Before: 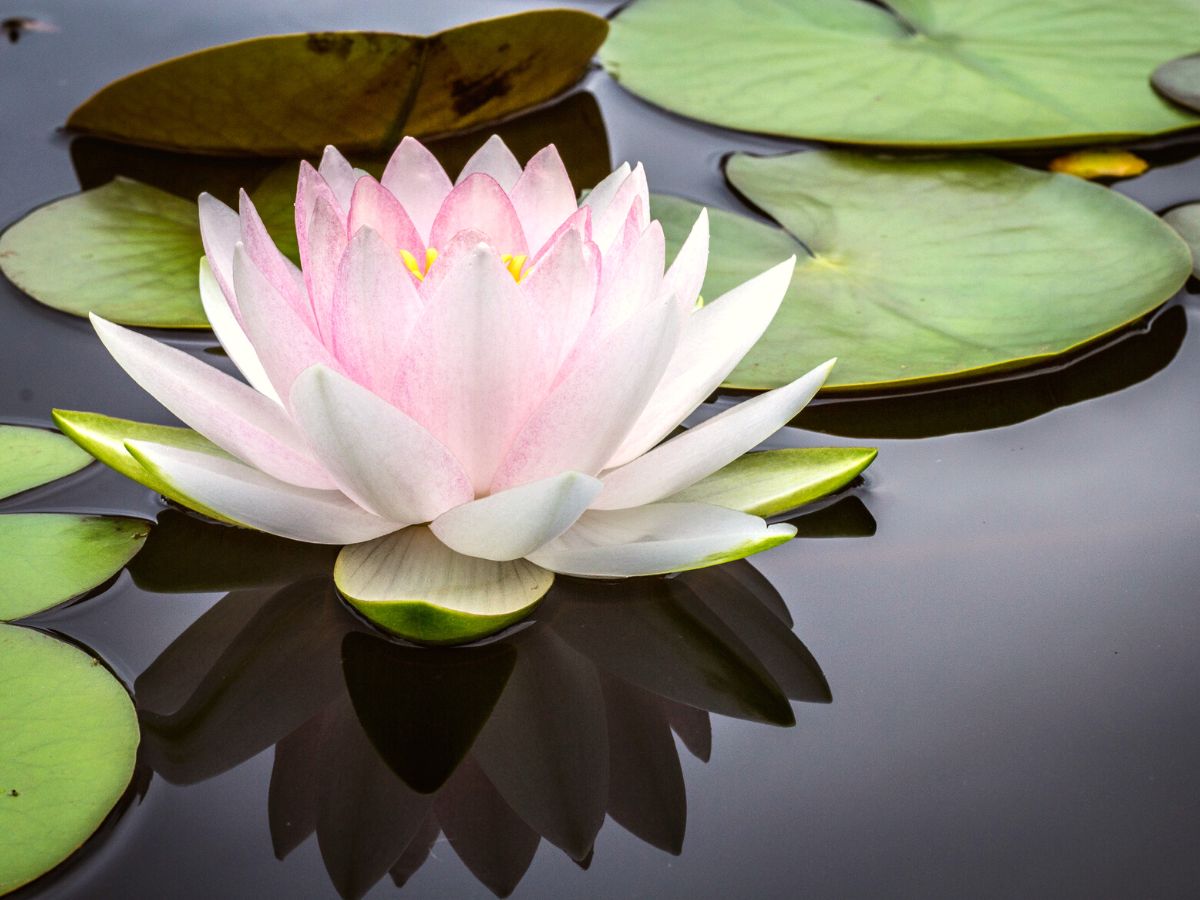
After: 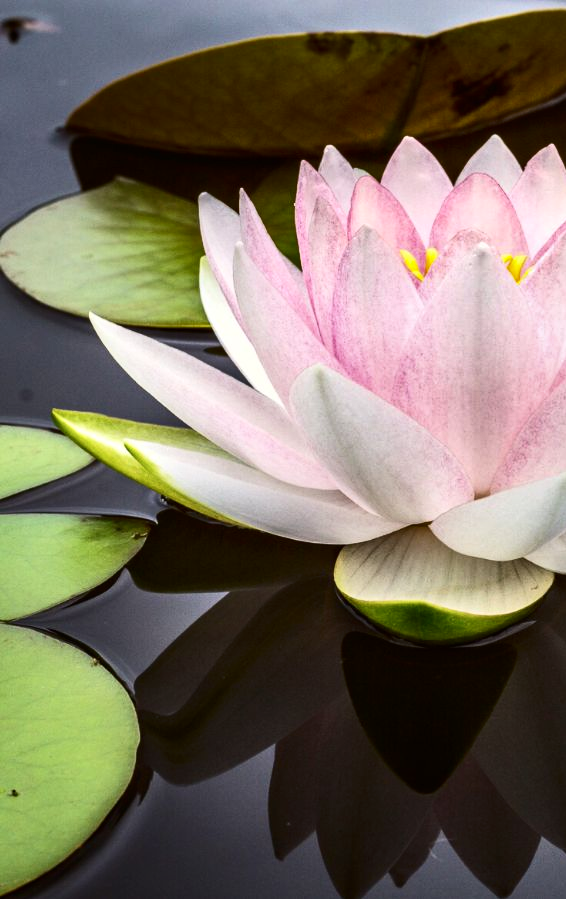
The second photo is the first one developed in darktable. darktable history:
crop and rotate: left 0.035%, top 0%, right 52.769%
contrast brightness saturation: contrast 0.216
shadows and highlights: shadows 24.37, highlights -79.85, soften with gaussian
